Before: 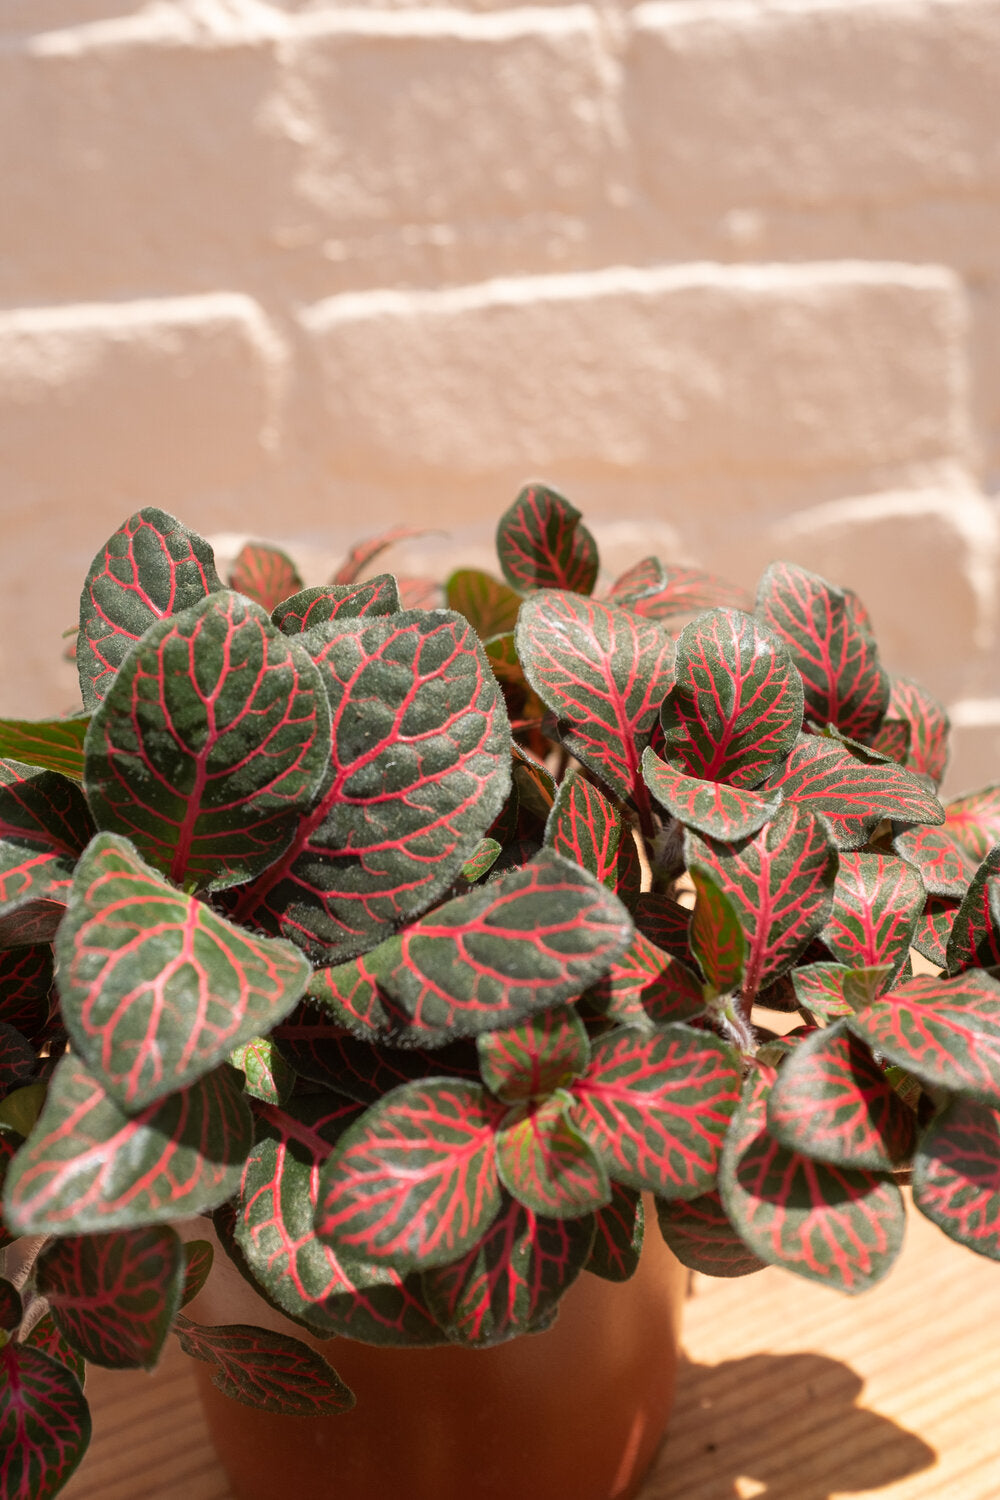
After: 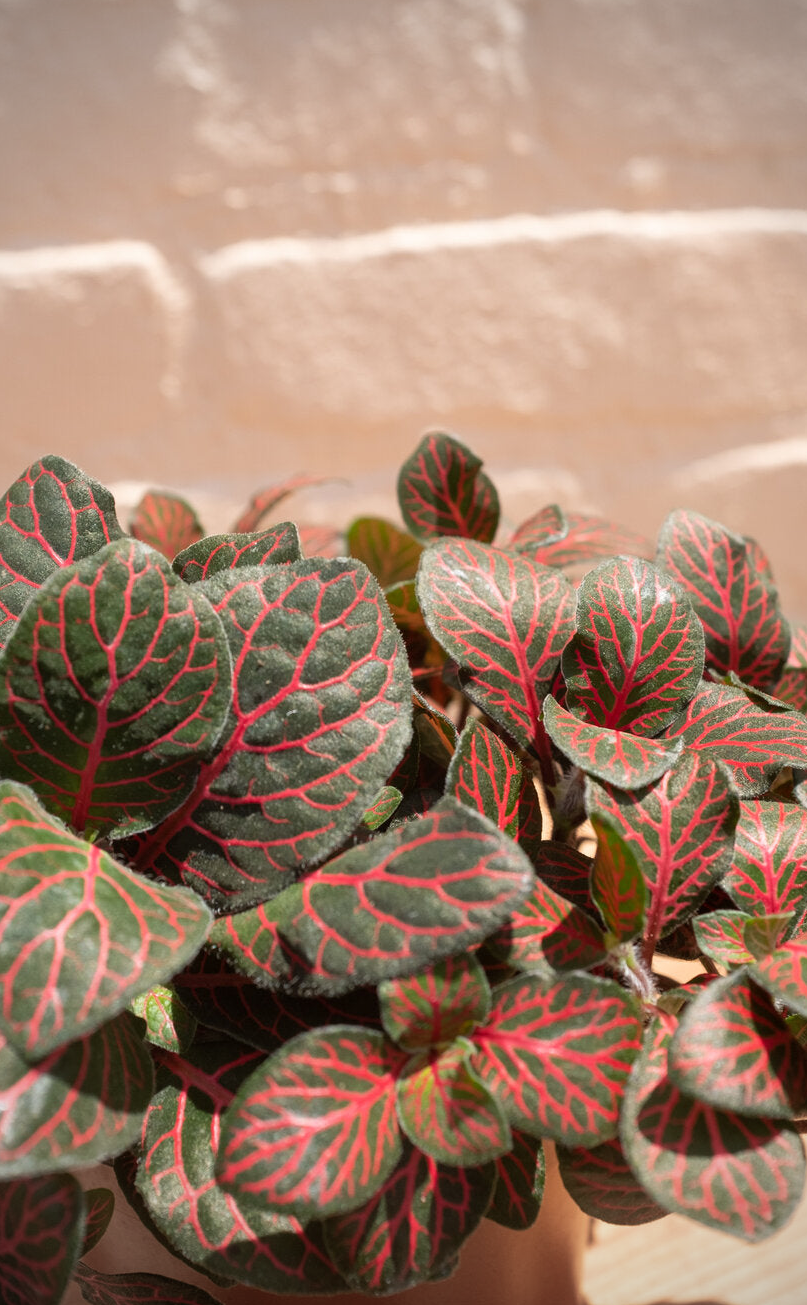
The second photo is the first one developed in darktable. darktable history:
crop: left 9.983%, top 3.519%, right 9.256%, bottom 9.45%
vignetting: on, module defaults
